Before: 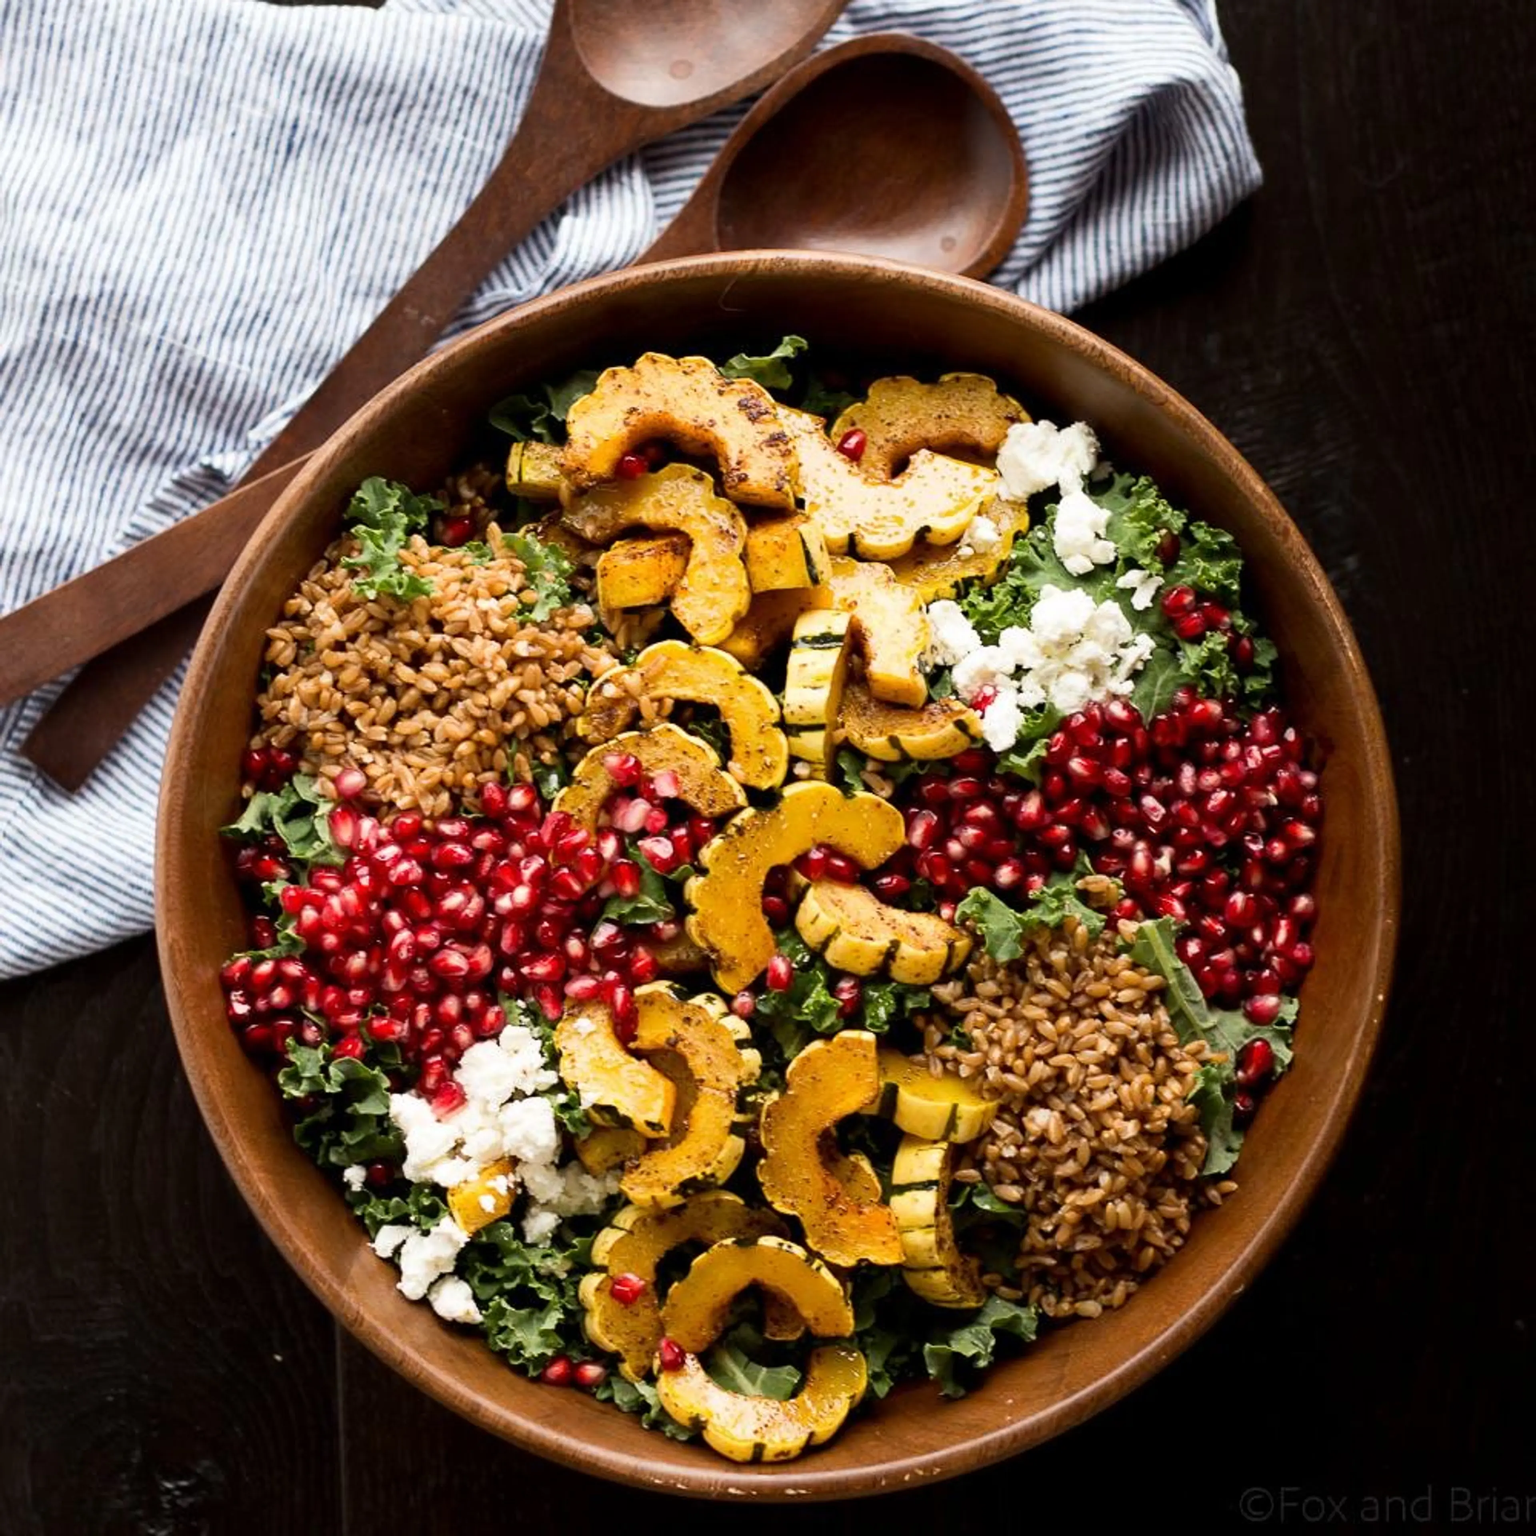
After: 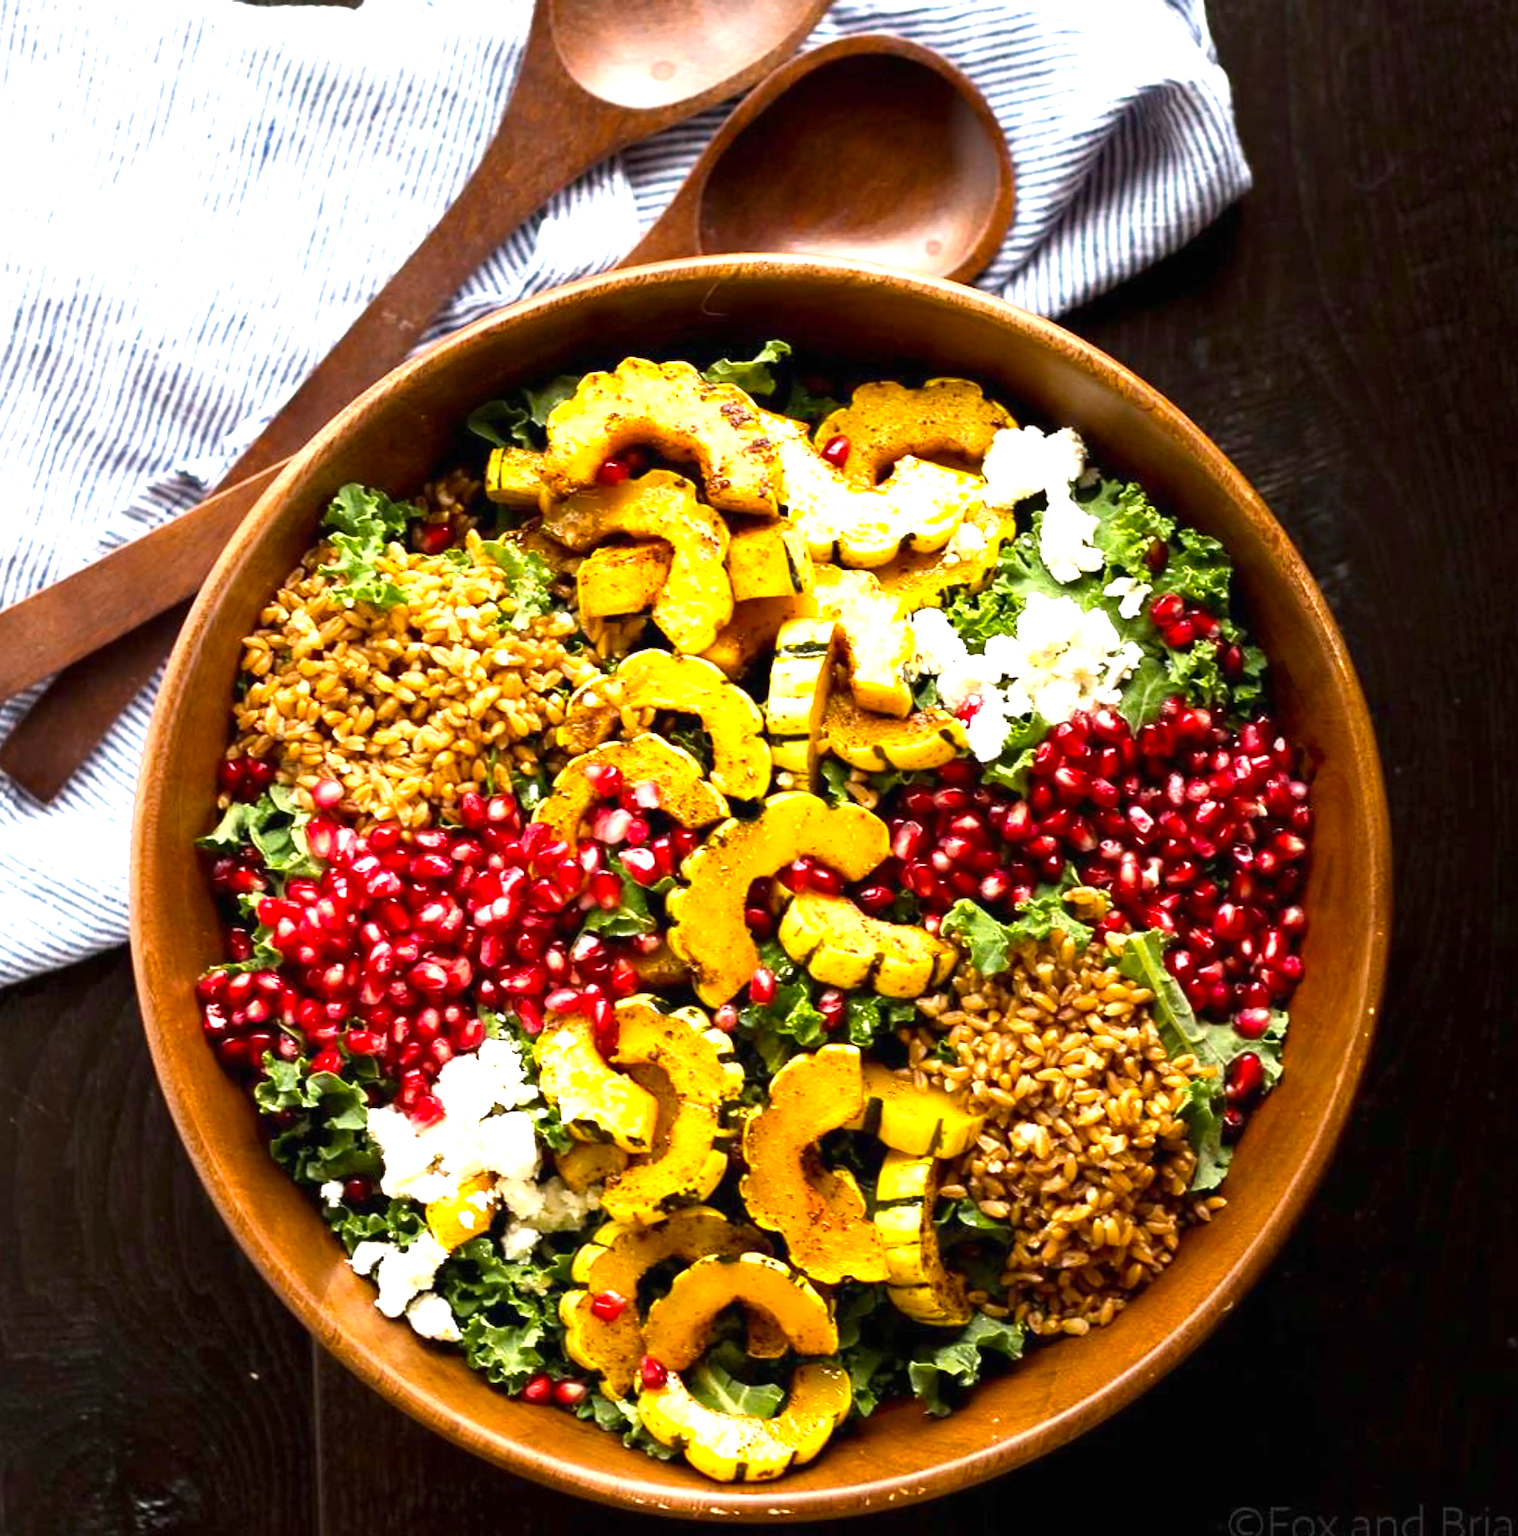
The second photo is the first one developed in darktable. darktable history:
color balance rgb: perceptual saturation grading › global saturation 20%, global vibrance 20%
crop and rotate: left 1.774%, right 0.633%, bottom 1.28%
exposure: black level correction 0, exposure 1.1 EV, compensate exposure bias true, compensate highlight preservation false
